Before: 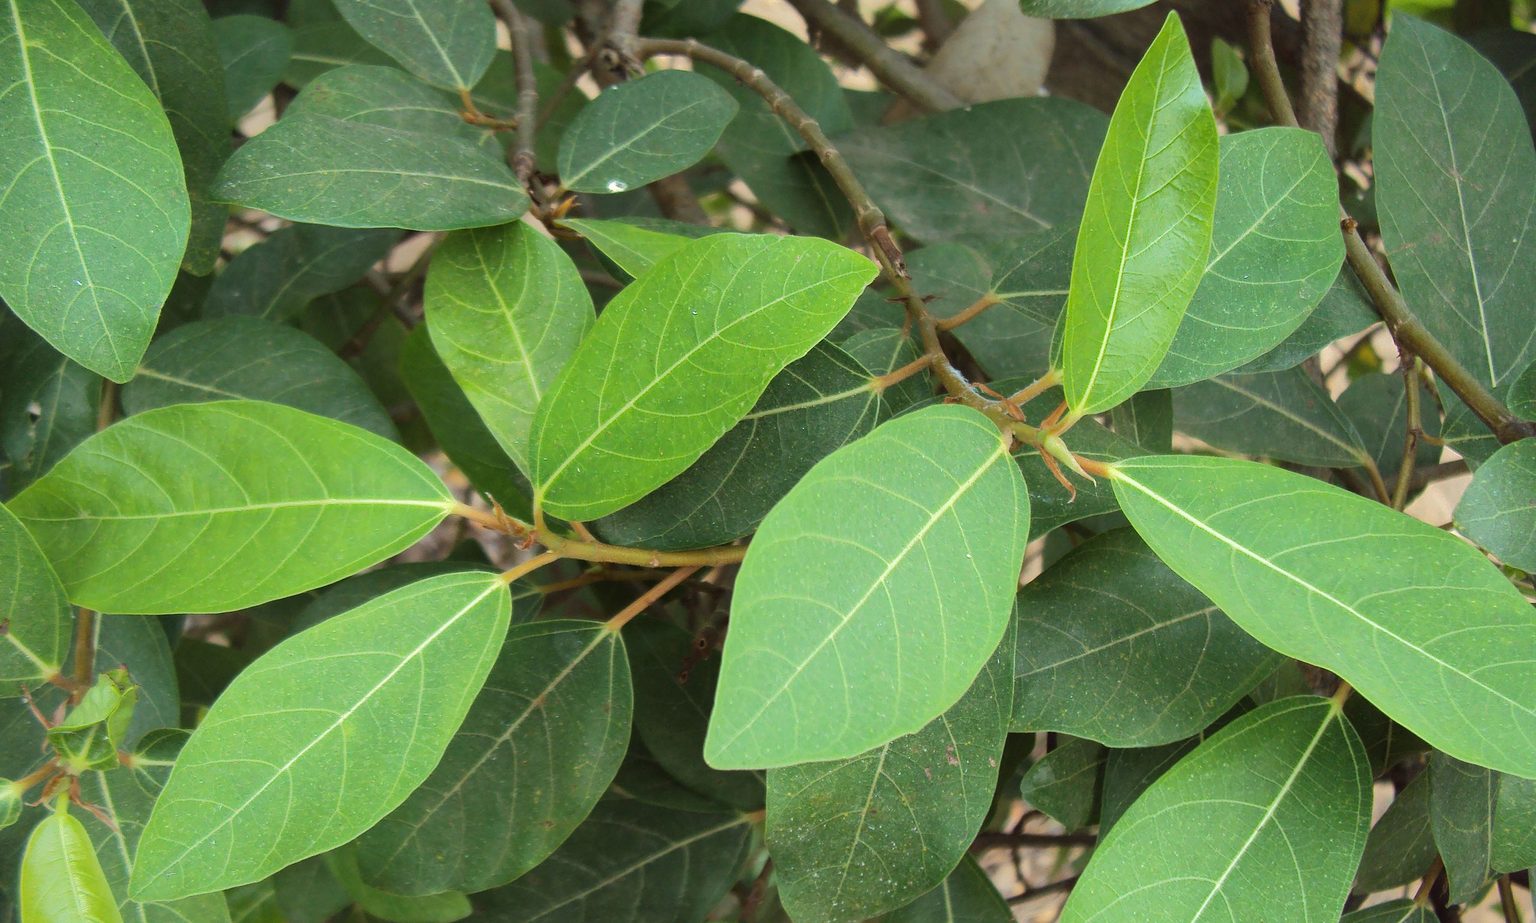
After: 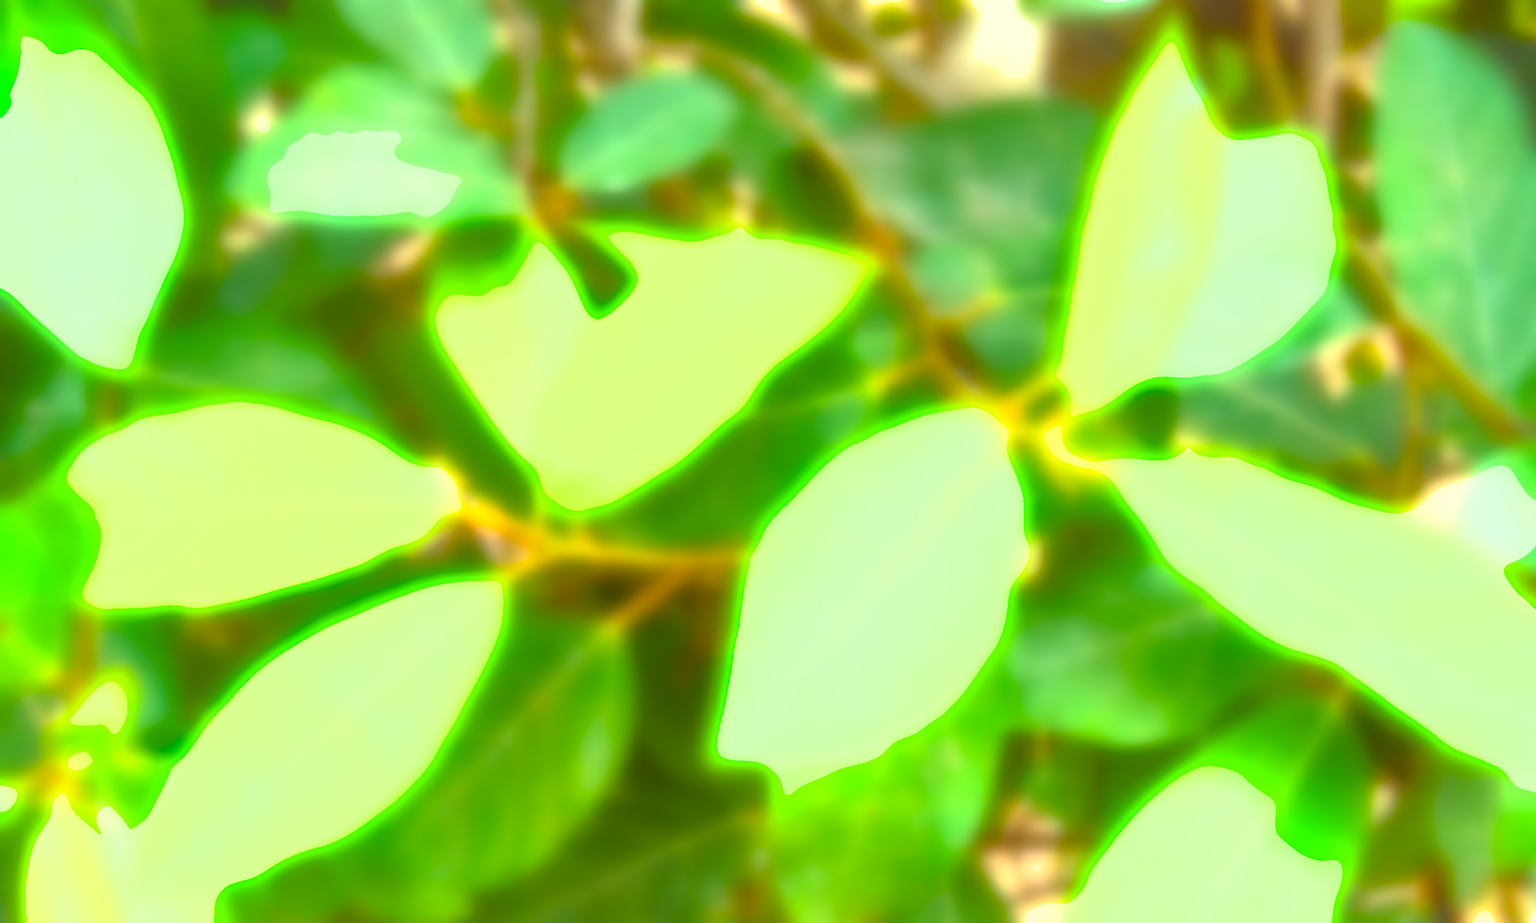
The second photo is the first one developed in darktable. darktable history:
lowpass: radius 16, unbound 0
shadows and highlights: on, module defaults
sharpen: on, module defaults
color balance rgb: linear chroma grading › shadows 10%, linear chroma grading › highlights 10%, linear chroma grading › global chroma 15%, linear chroma grading › mid-tones 15%, perceptual saturation grading › global saturation 40%, perceptual saturation grading › highlights -25%, perceptual saturation grading › mid-tones 35%, perceptual saturation grading › shadows 35%, perceptual brilliance grading › global brilliance 11.29%, global vibrance 11.29%
exposure: black level correction 0.001, exposure 1.646 EV, compensate exposure bias true, compensate highlight preservation false
